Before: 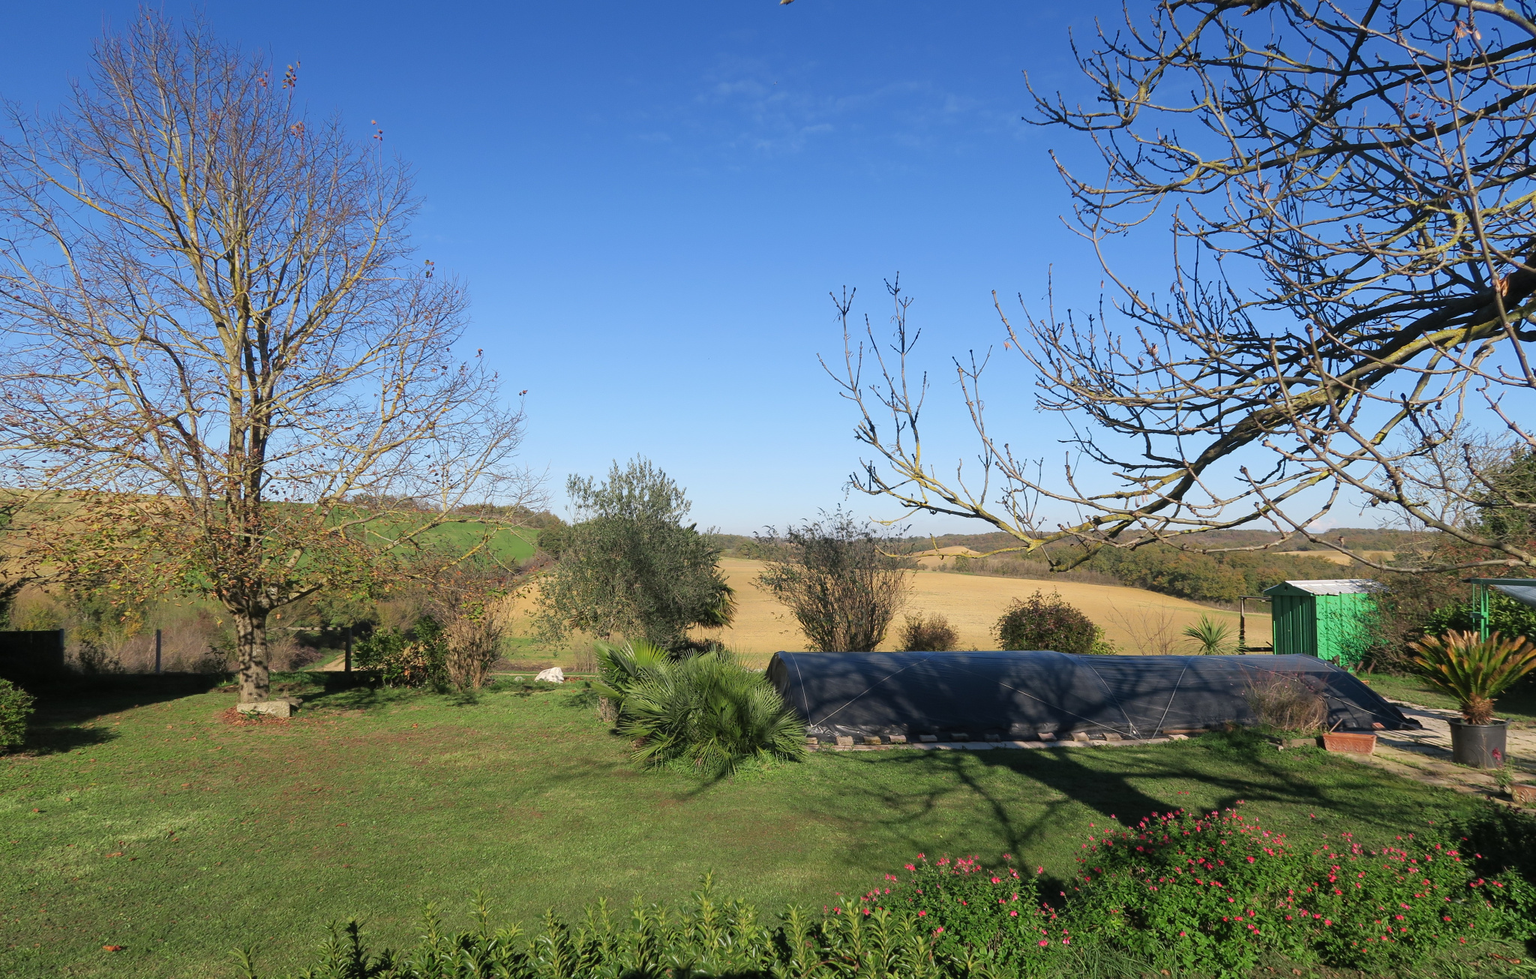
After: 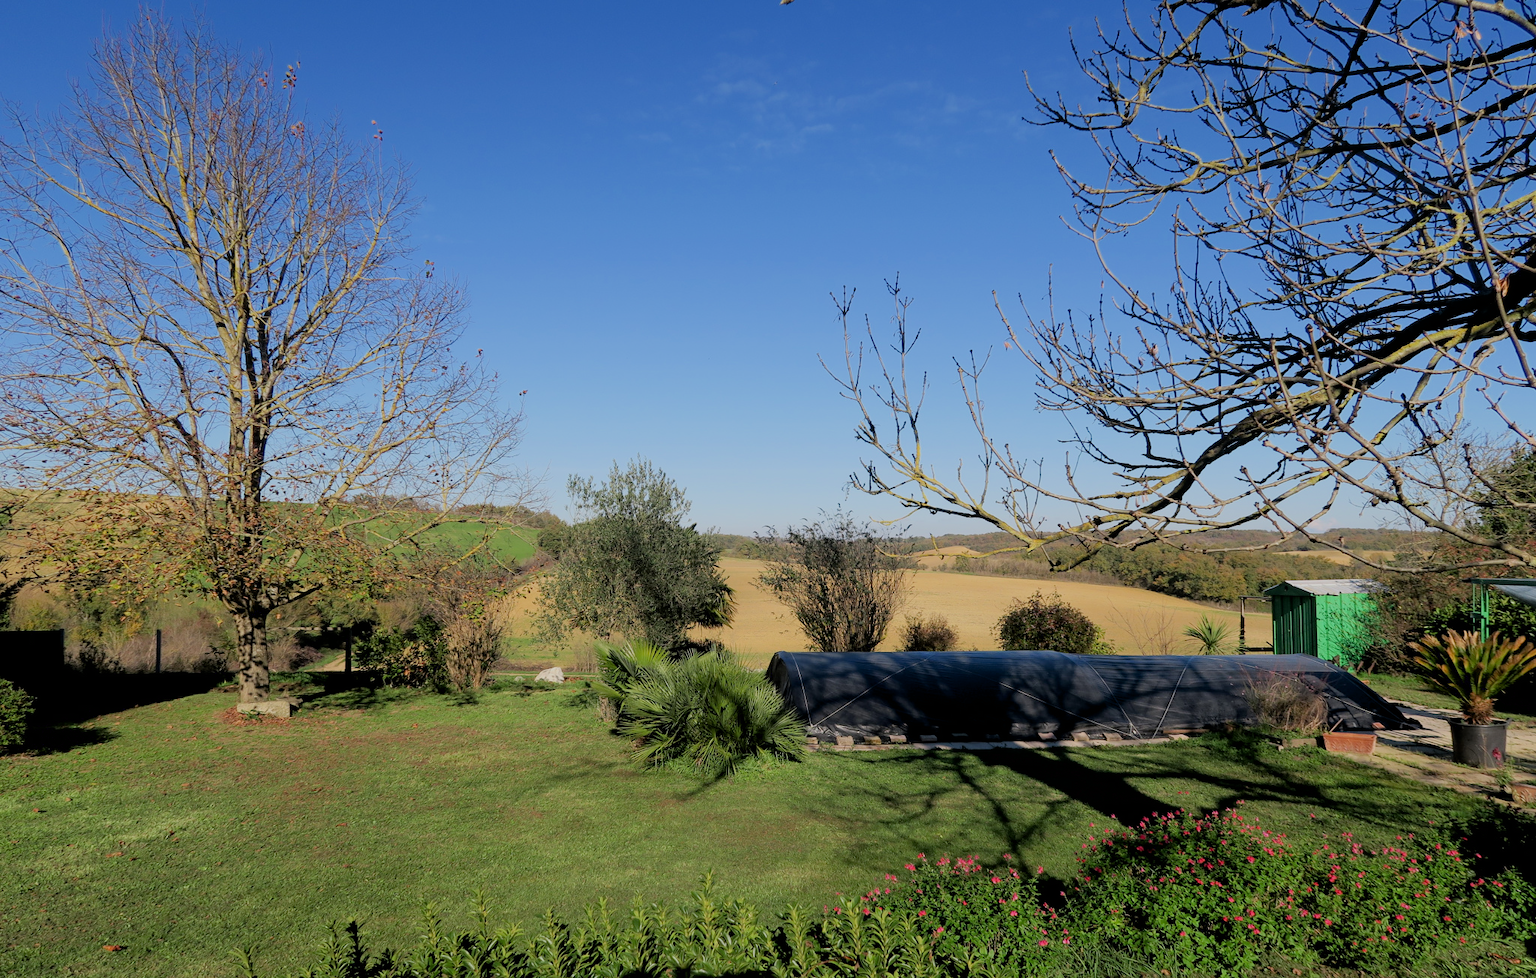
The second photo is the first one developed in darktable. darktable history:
filmic rgb: black relative exposure -7.14 EV, white relative exposure 5.36 EV, threshold 2.97 EV, hardness 3.02, color science v6 (2022), enable highlight reconstruction true
exposure: black level correction 0.009, exposure 0.017 EV, compensate exposure bias true, compensate highlight preservation false
